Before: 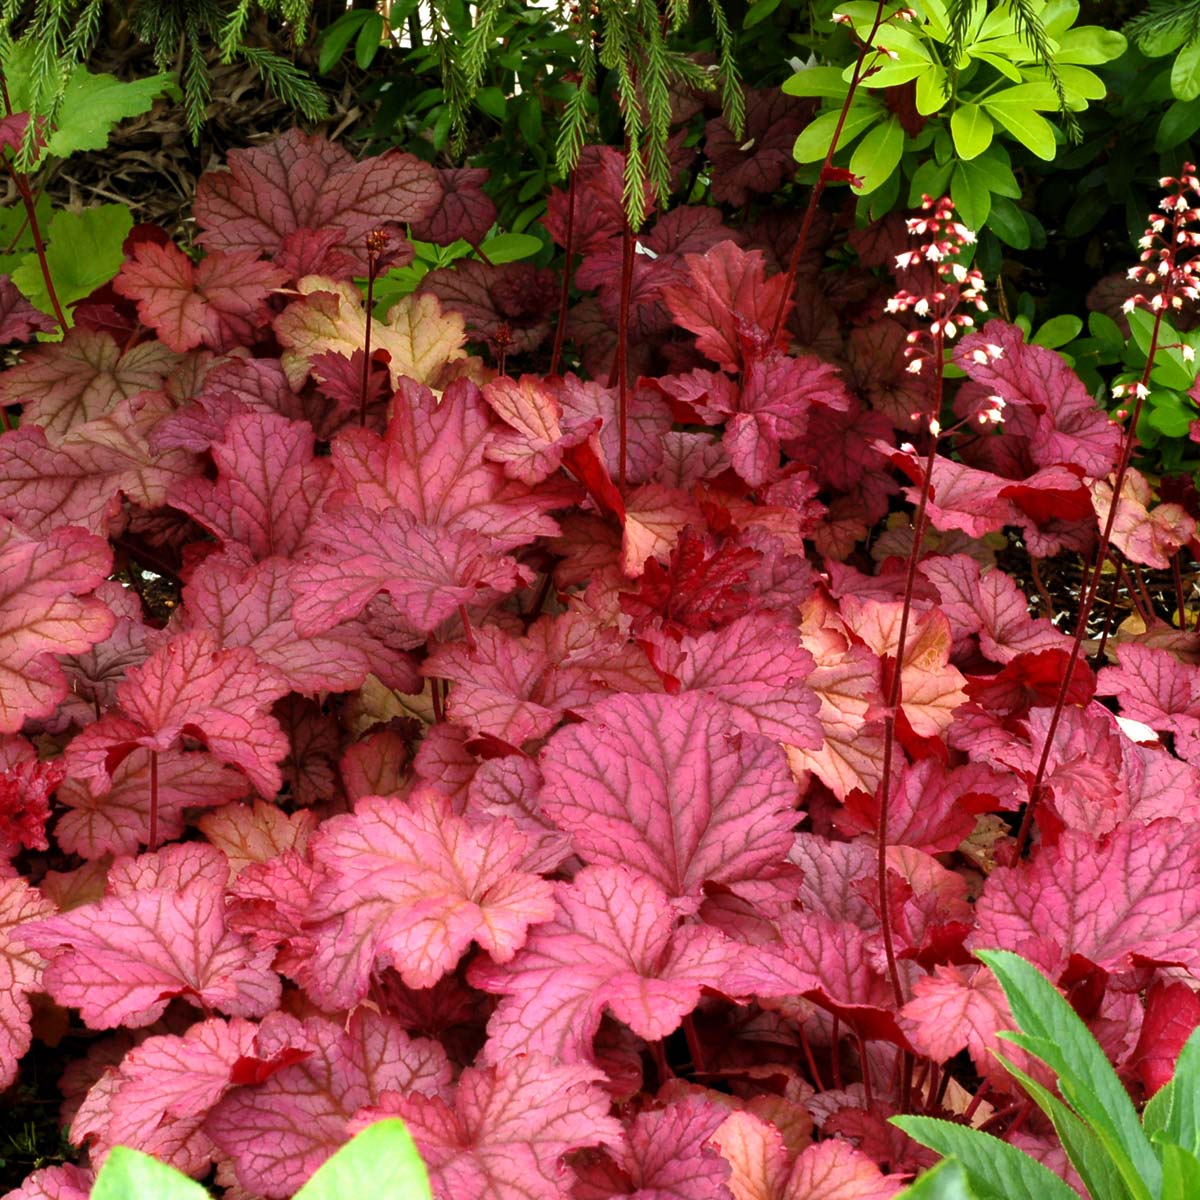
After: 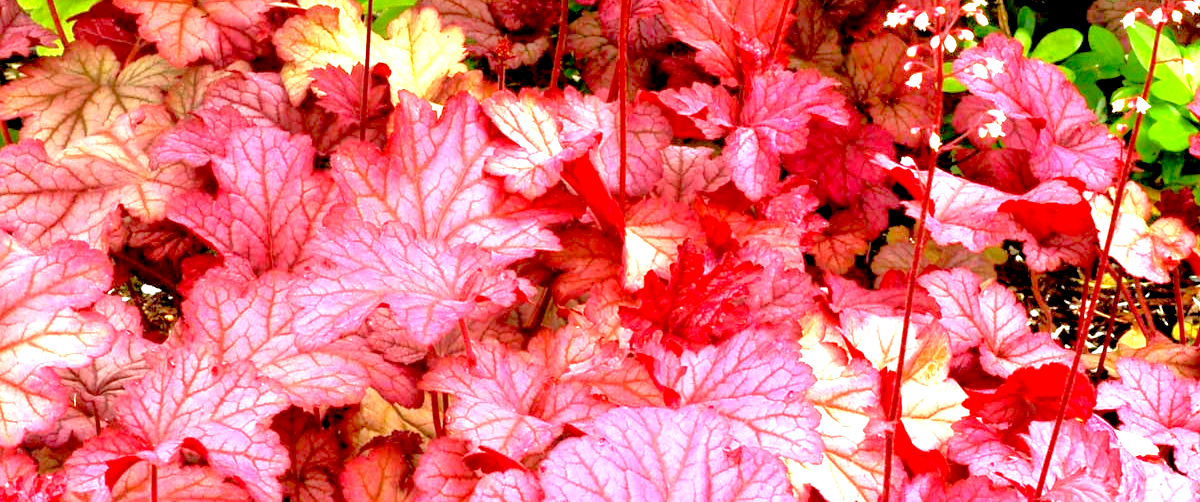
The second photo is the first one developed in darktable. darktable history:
crop and rotate: top 23.84%, bottom 34.294%
tone equalizer: -7 EV 0.15 EV, -6 EV 0.6 EV, -5 EV 1.15 EV, -4 EV 1.33 EV, -3 EV 1.15 EV, -2 EV 0.6 EV, -1 EV 0.15 EV, mask exposure compensation -0.5 EV
exposure: black level correction 0.005, exposure 2.084 EV, compensate highlight preservation false
